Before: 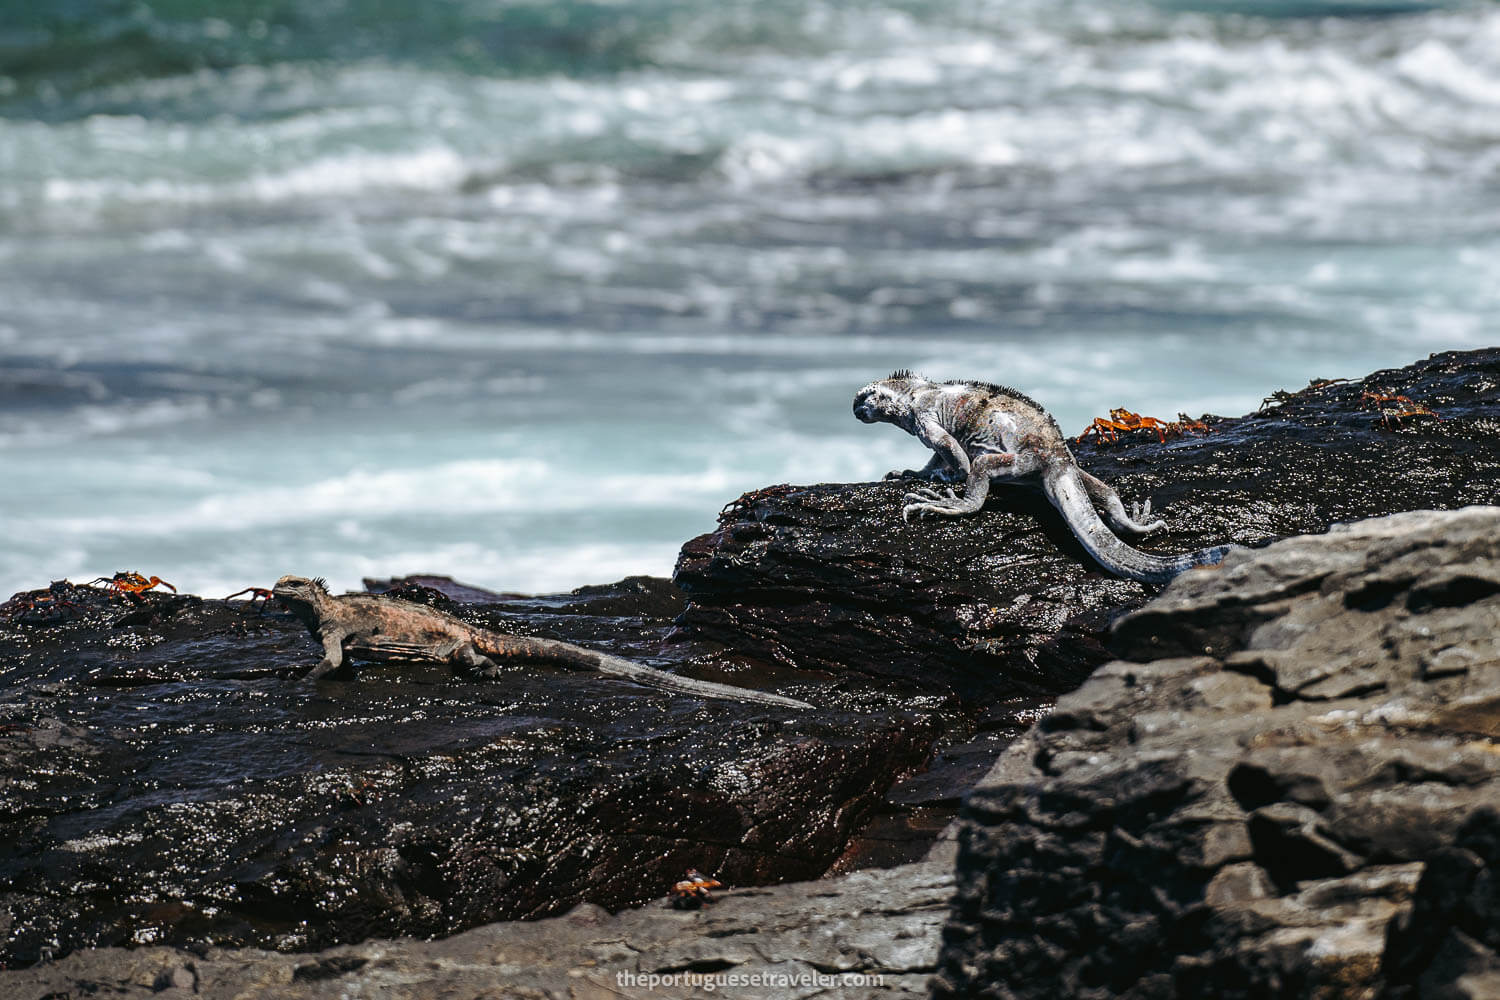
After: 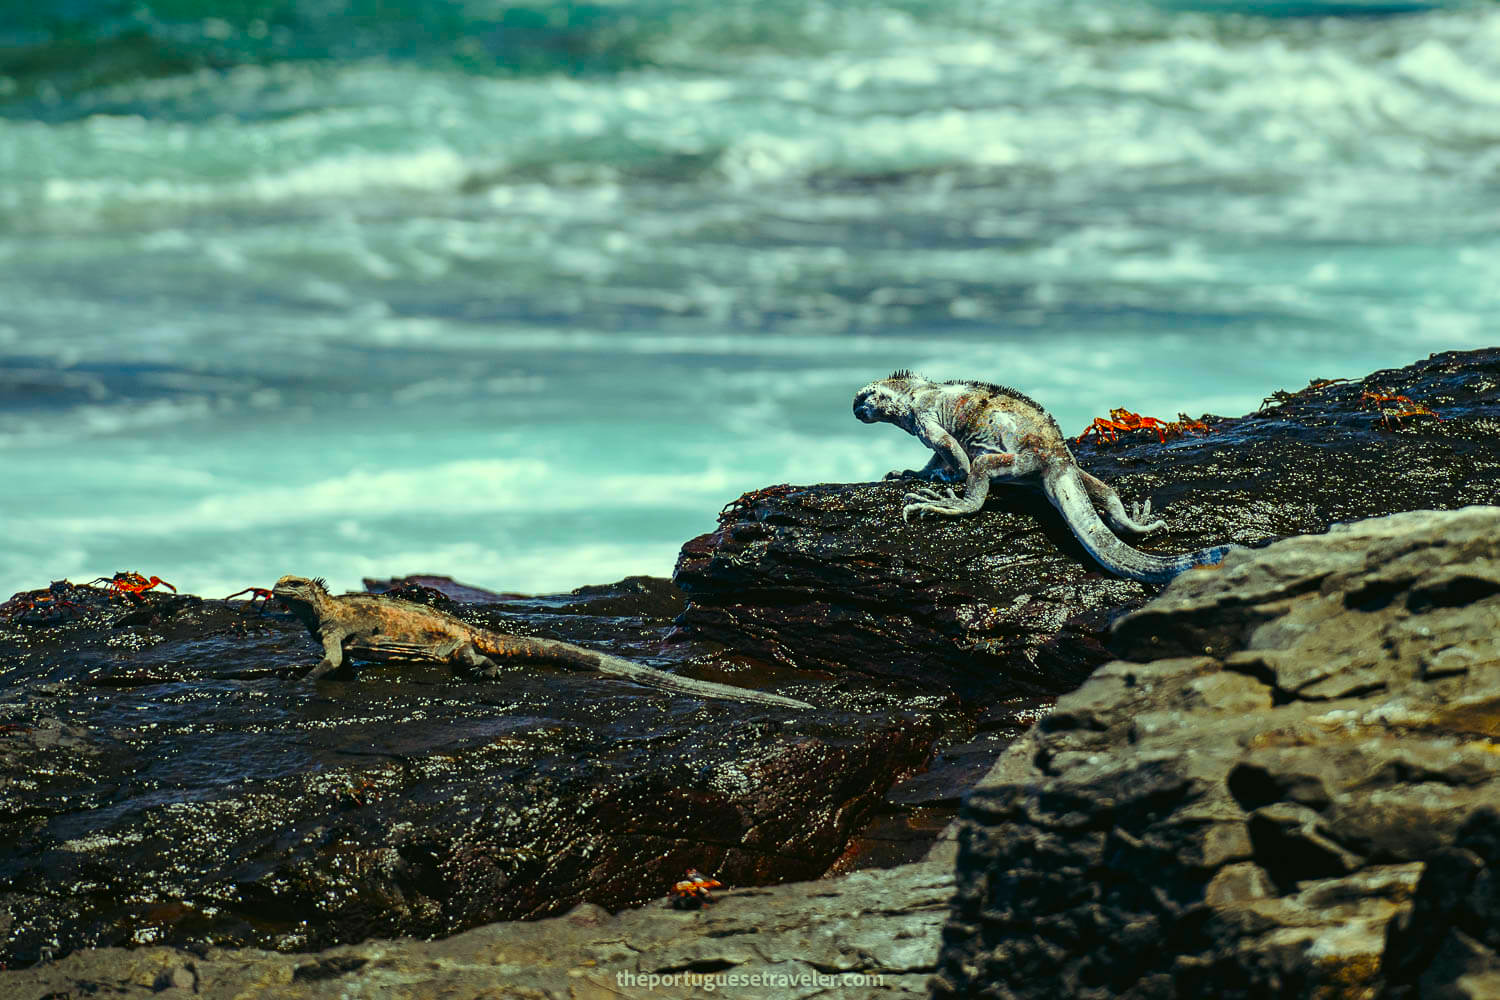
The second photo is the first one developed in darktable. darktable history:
tone equalizer: on, module defaults
color correction: highlights a* -10.87, highlights b* 9.88, saturation 1.71
